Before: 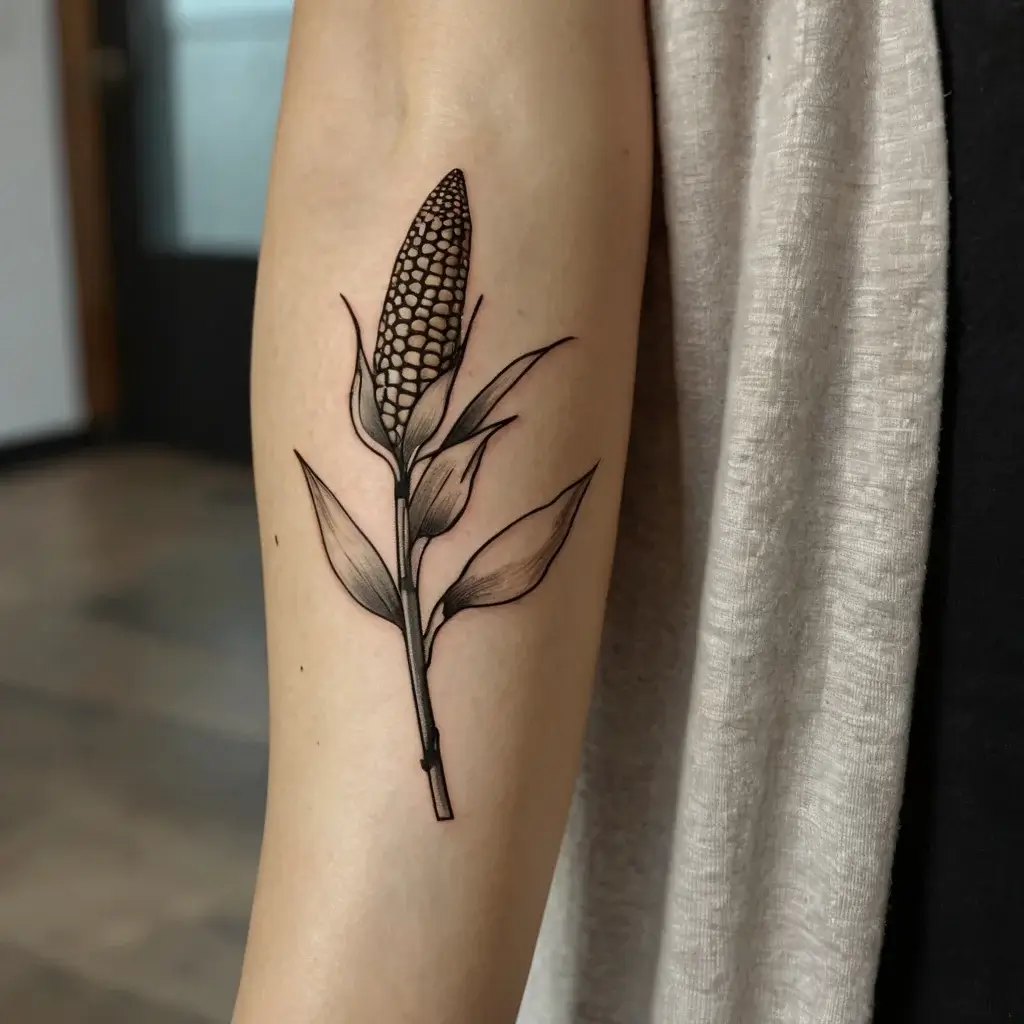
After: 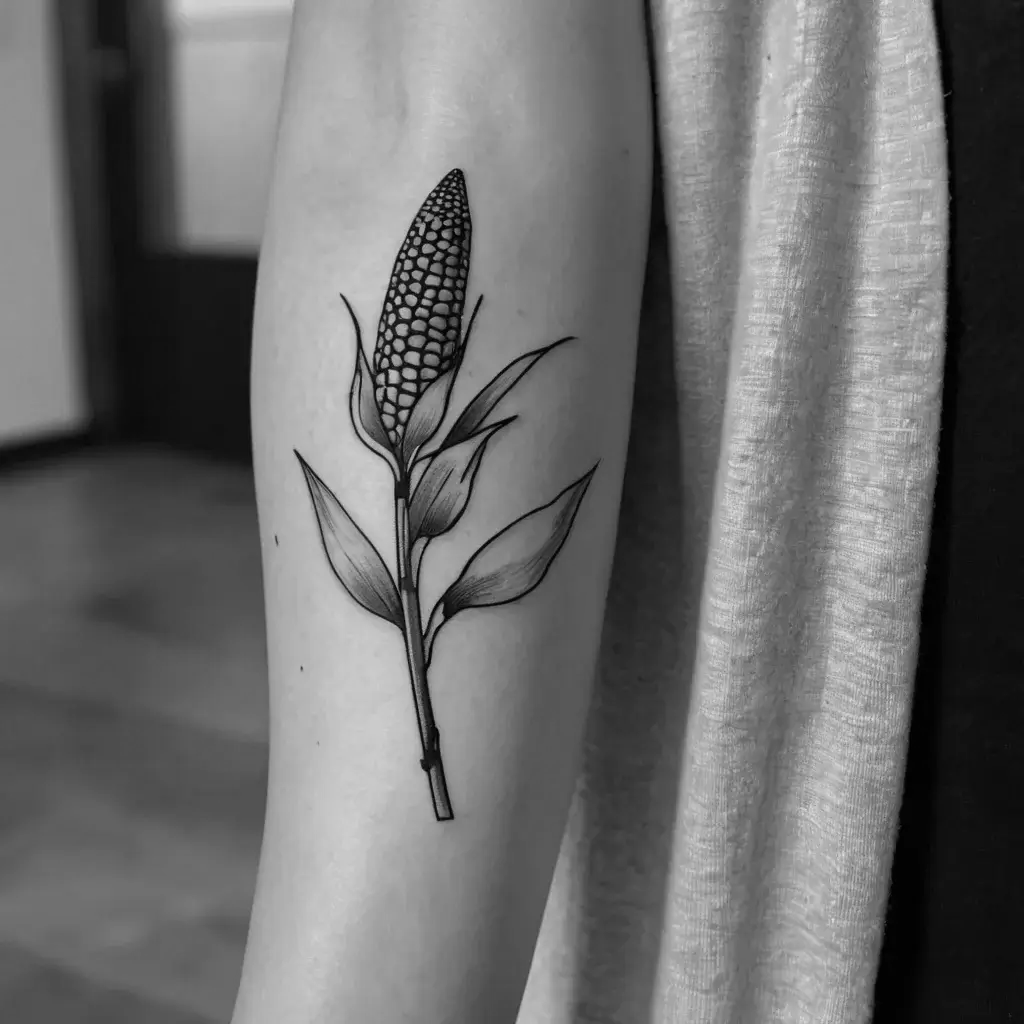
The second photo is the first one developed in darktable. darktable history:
monochrome: on, module defaults
color balance rgb: perceptual saturation grading › global saturation 10%, global vibrance 10%
